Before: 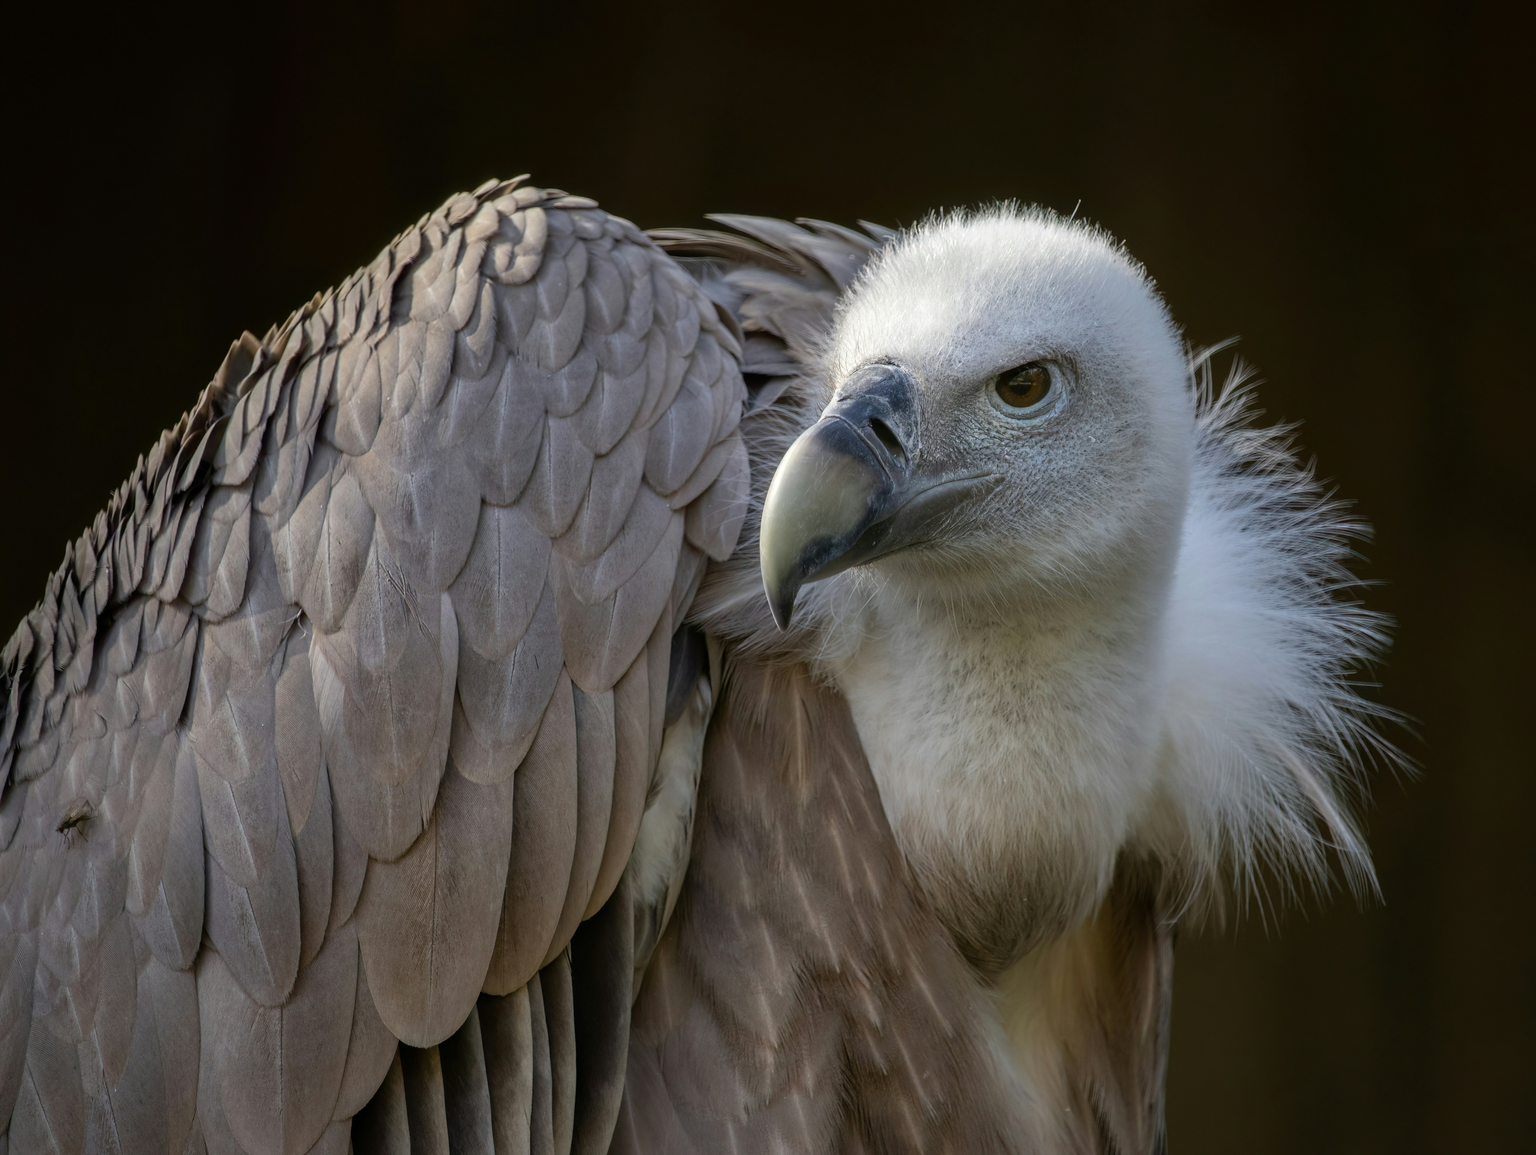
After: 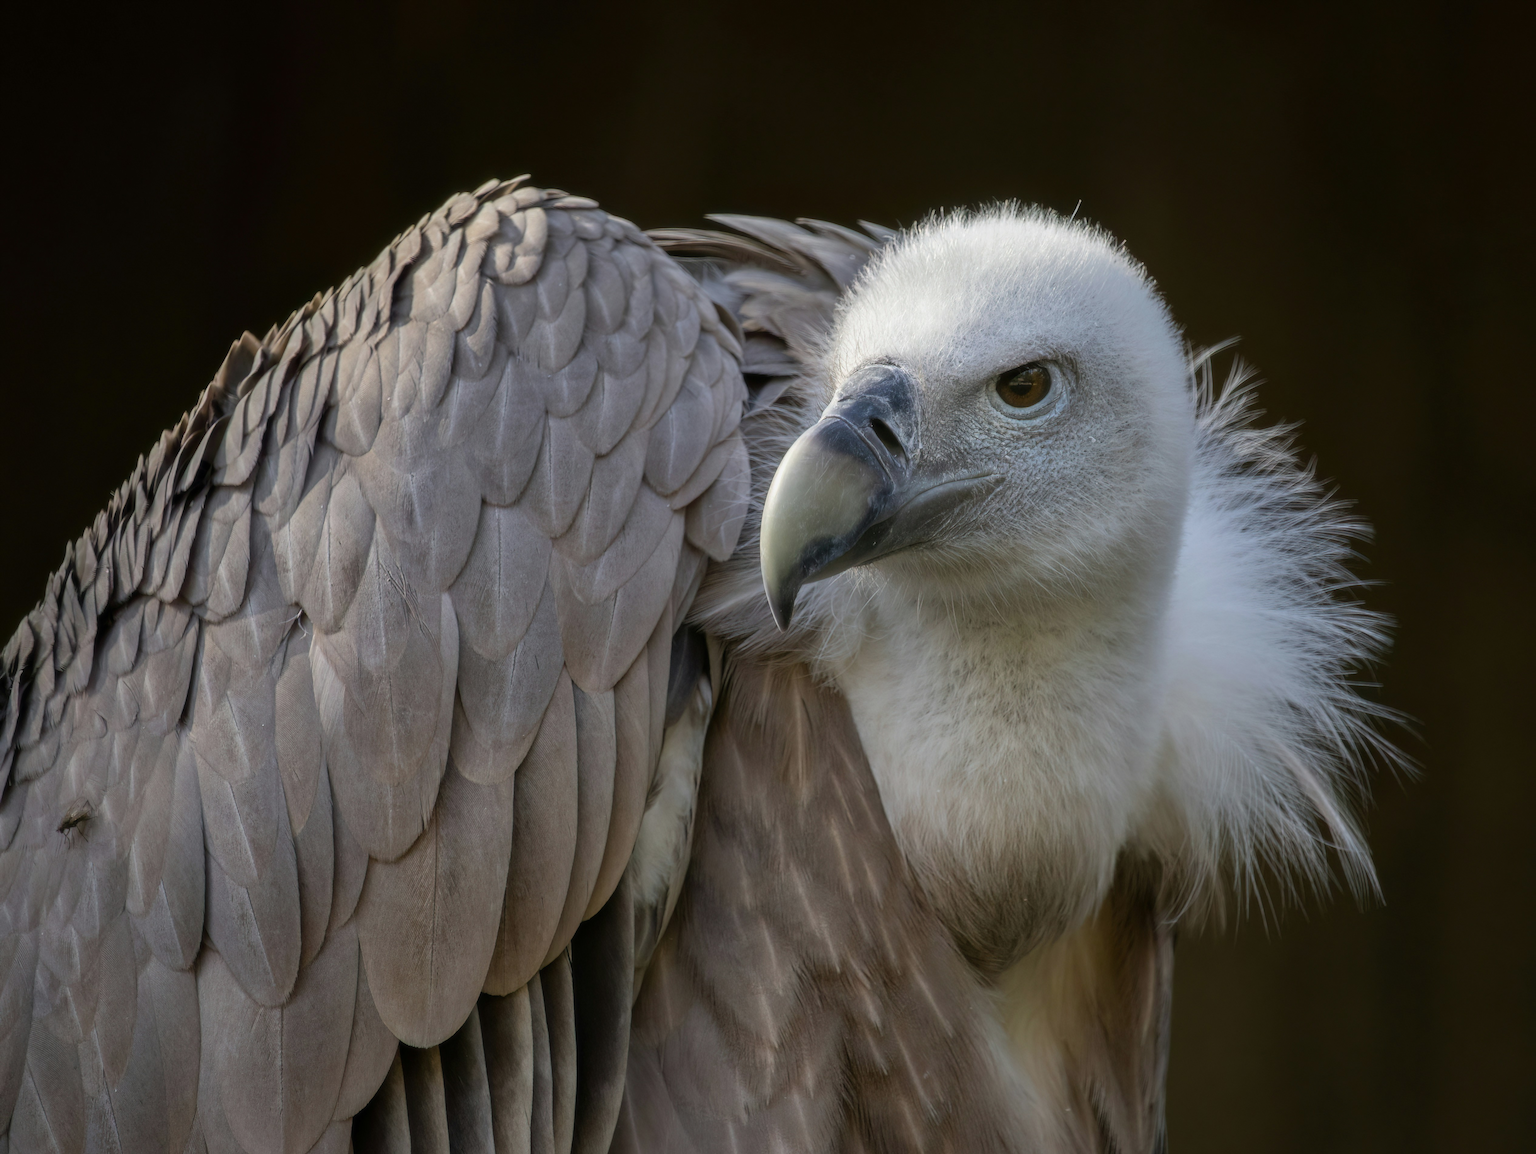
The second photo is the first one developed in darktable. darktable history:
haze removal: strength -0.108, compatibility mode true, adaptive false
